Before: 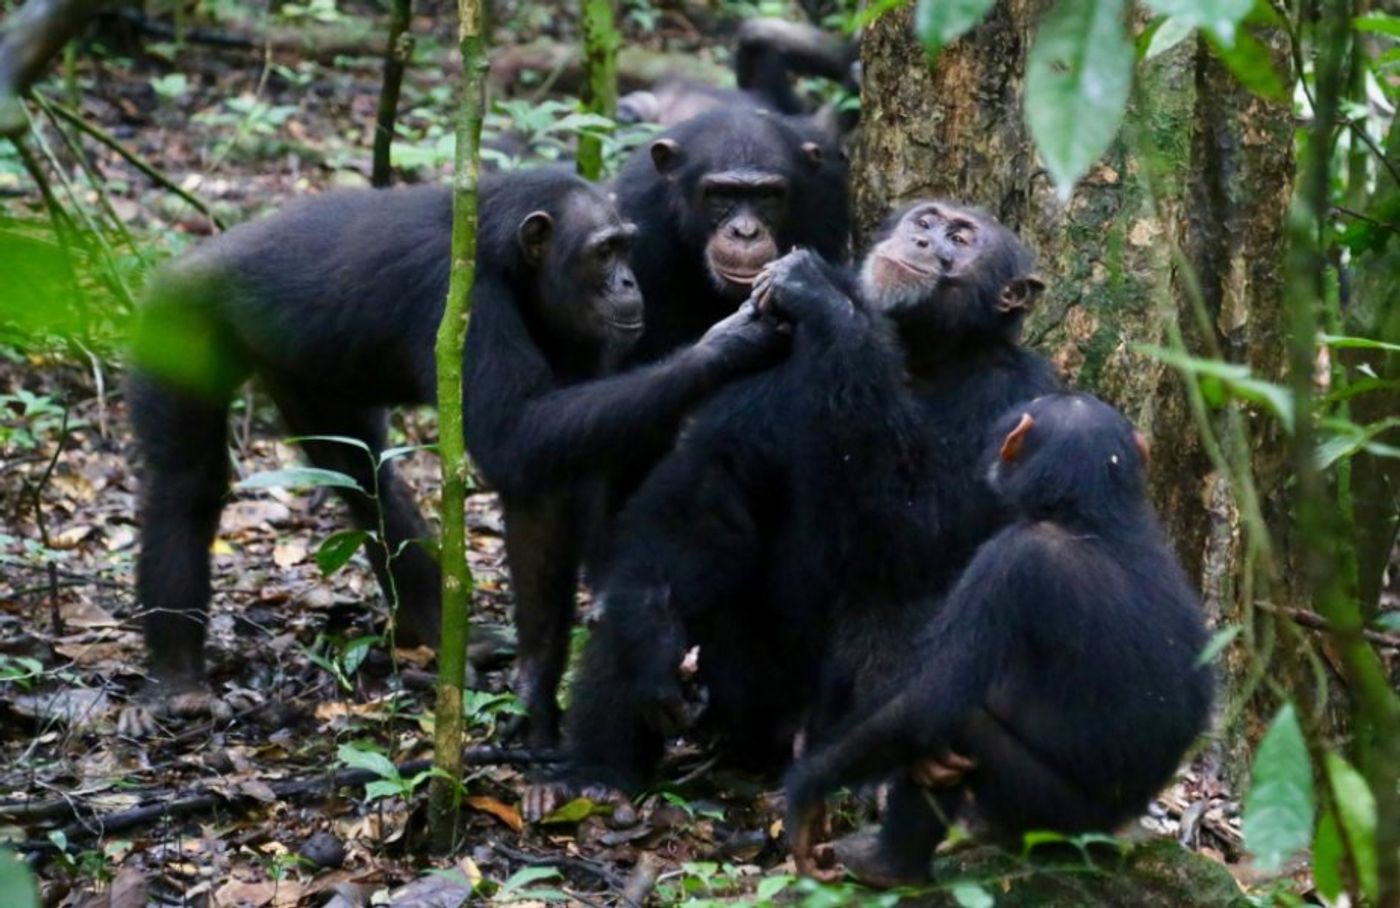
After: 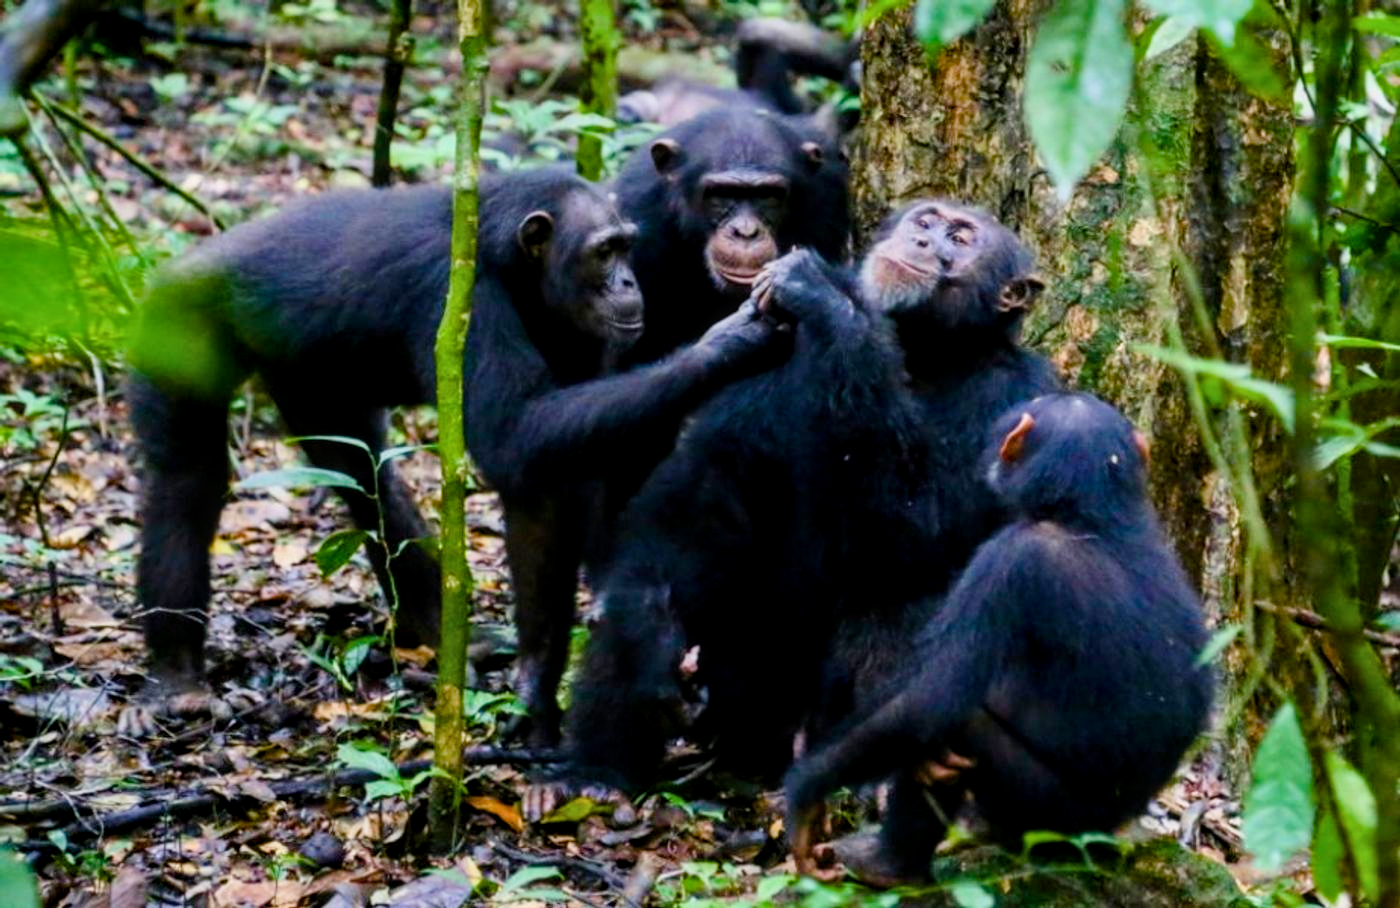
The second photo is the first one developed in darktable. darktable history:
local contrast: on, module defaults
color balance rgb: linear chroma grading › shadows -2.2%, linear chroma grading › highlights -15%, linear chroma grading › global chroma -10%, linear chroma grading › mid-tones -10%, perceptual saturation grading › global saturation 45%, perceptual saturation grading › highlights -50%, perceptual saturation grading › shadows 30%, perceptual brilliance grading › global brilliance 18%, global vibrance 45%
filmic rgb: black relative exposure -7.65 EV, white relative exposure 4.56 EV, hardness 3.61, color science v6 (2022)
tone equalizer: on, module defaults
